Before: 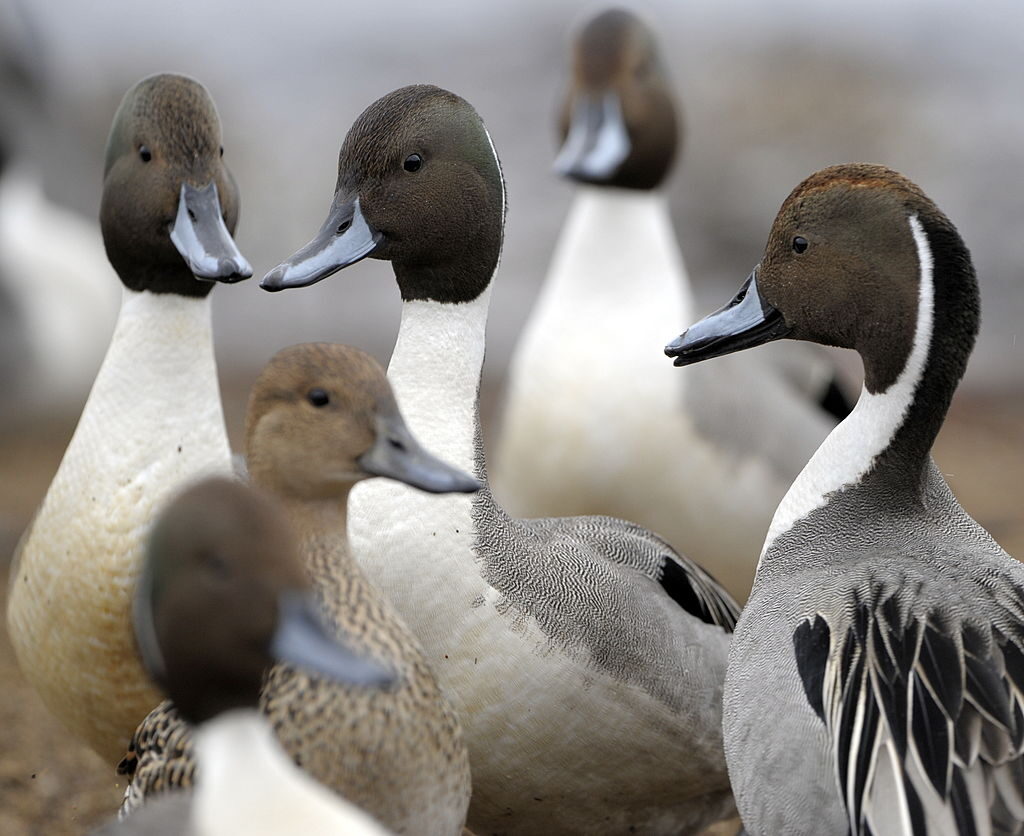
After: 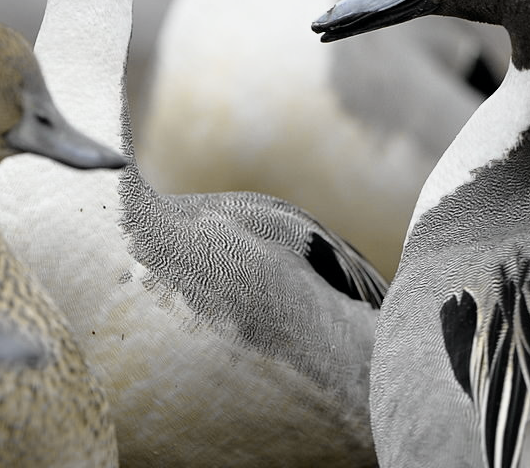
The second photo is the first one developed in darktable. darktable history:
crop: left 34.479%, top 38.822%, right 13.718%, bottom 5.172%
tone curve: curves: ch0 [(0, 0) (0.058, 0.037) (0.214, 0.183) (0.304, 0.288) (0.561, 0.554) (0.687, 0.677) (0.768, 0.768) (0.858, 0.861) (0.987, 0.945)]; ch1 [(0, 0) (0.172, 0.123) (0.312, 0.296) (0.432, 0.448) (0.471, 0.469) (0.502, 0.5) (0.521, 0.505) (0.565, 0.569) (0.663, 0.663) (0.703, 0.721) (0.857, 0.917) (1, 1)]; ch2 [(0, 0) (0.411, 0.424) (0.485, 0.497) (0.502, 0.5) (0.517, 0.511) (0.556, 0.562) (0.626, 0.594) (0.709, 0.661) (1, 1)], color space Lab, independent channels, preserve colors none
